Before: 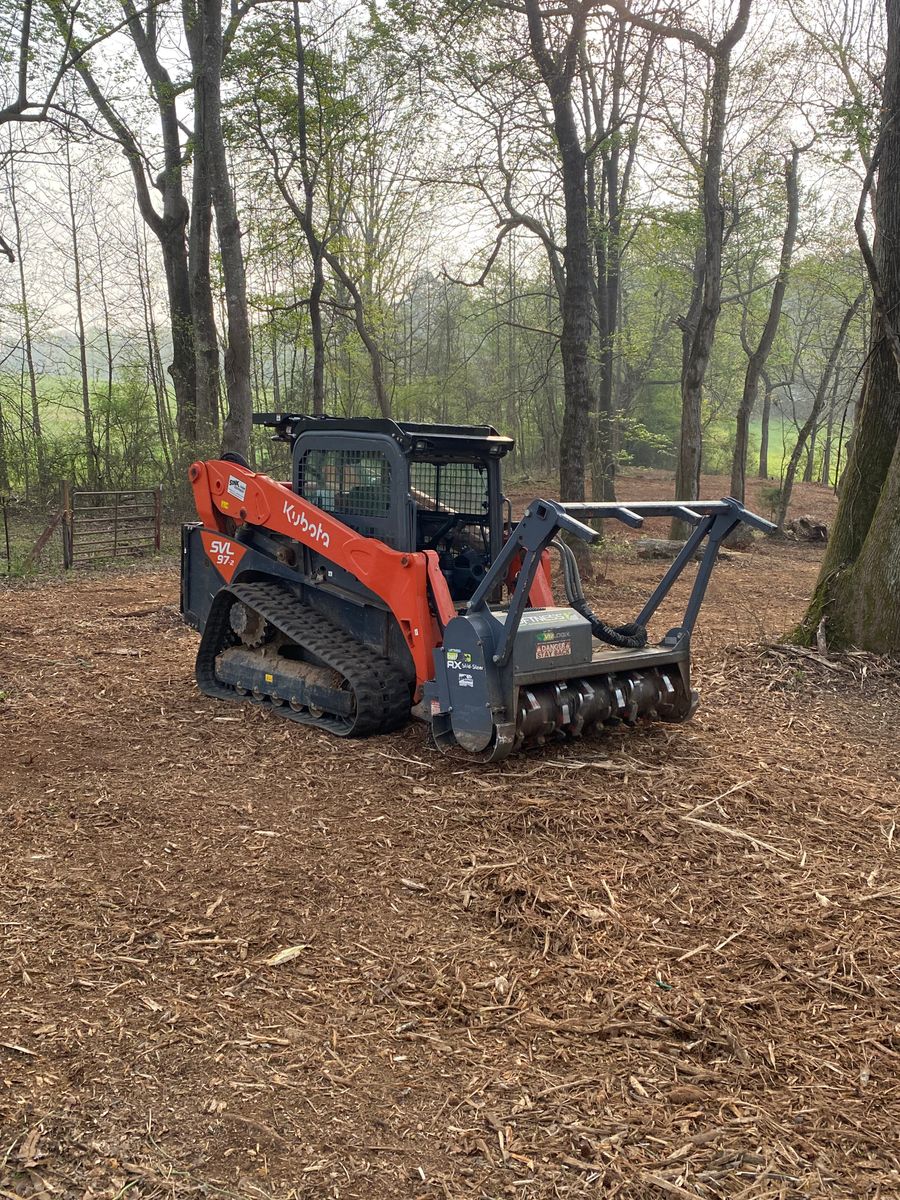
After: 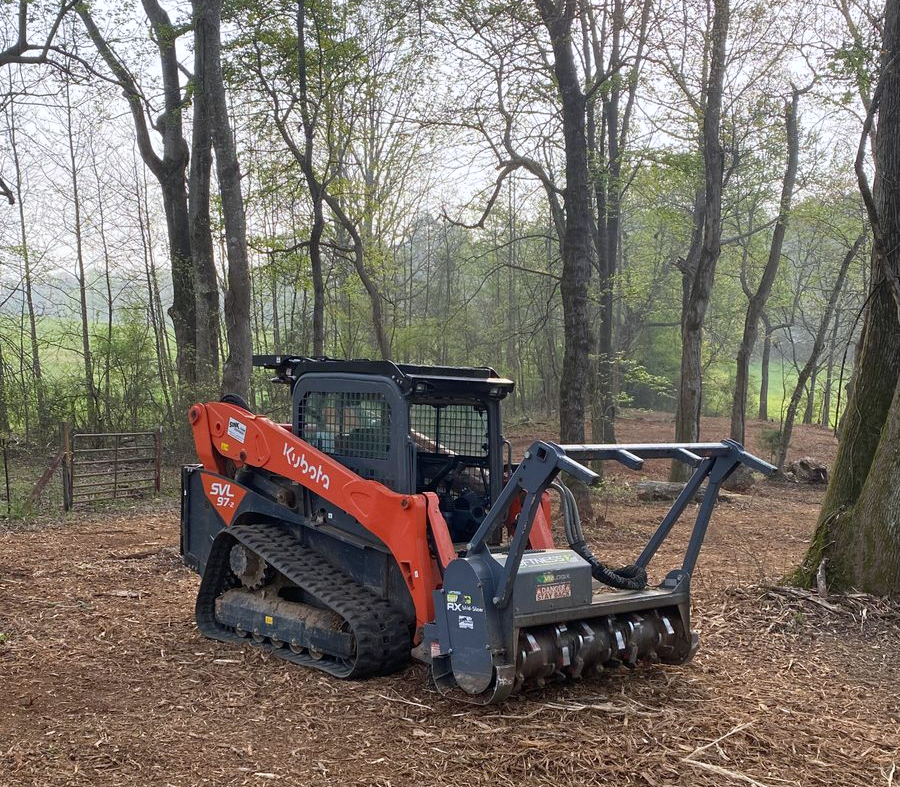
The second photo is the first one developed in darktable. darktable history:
white balance: red 0.984, blue 1.059
crop and rotate: top 4.848%, bottom 29.503%
